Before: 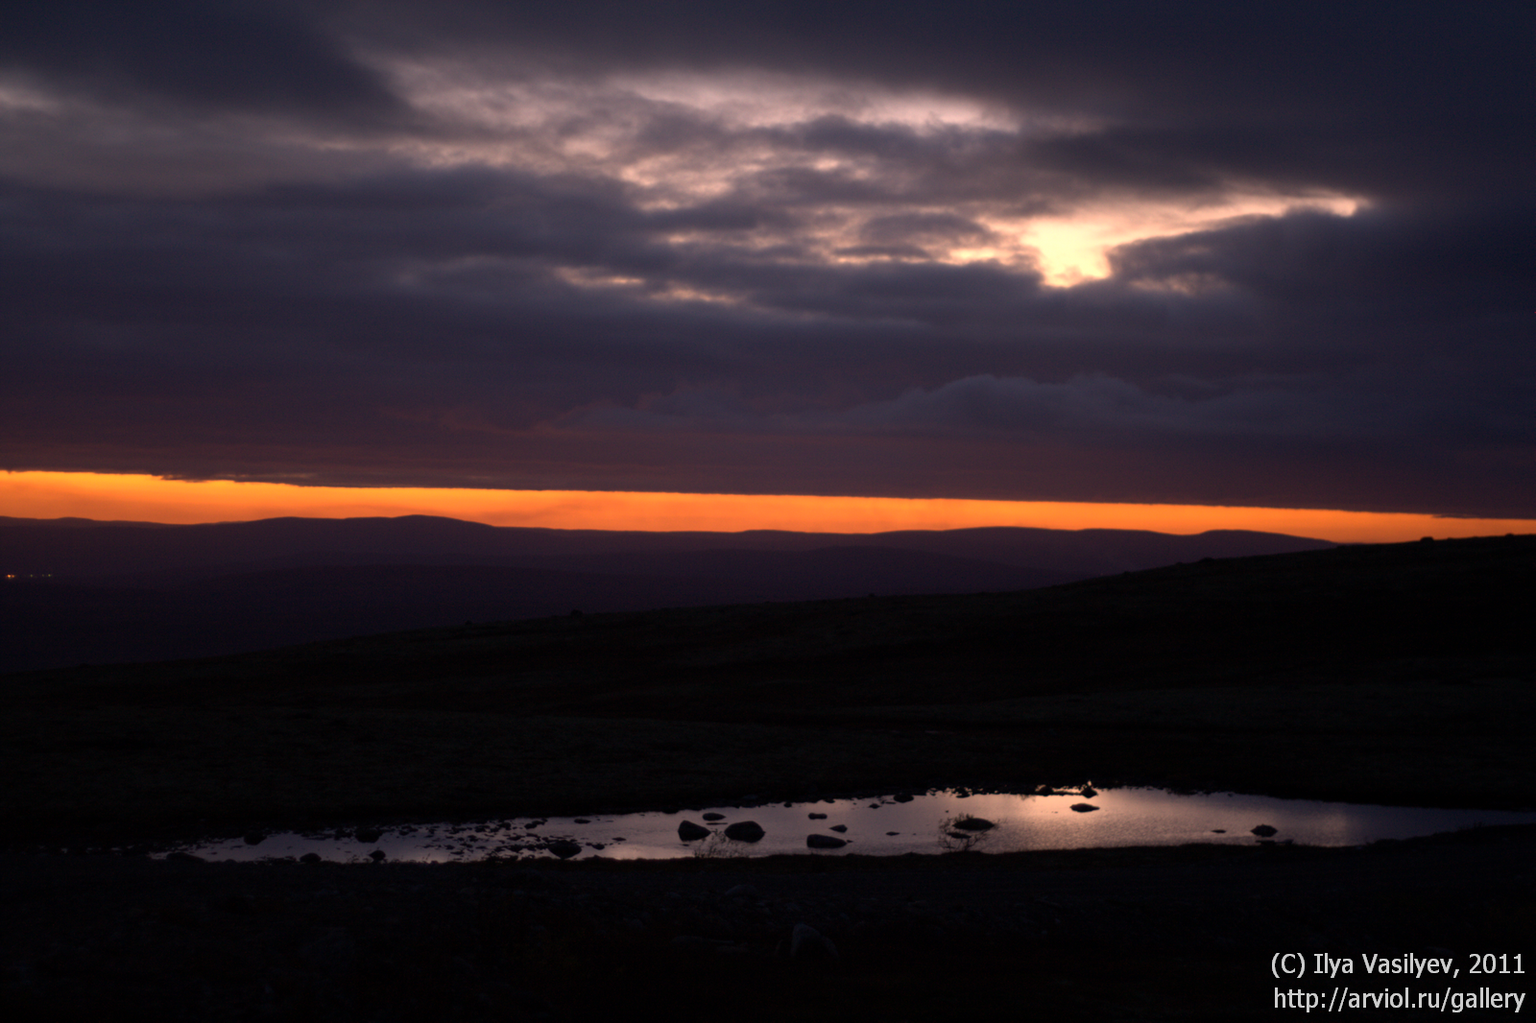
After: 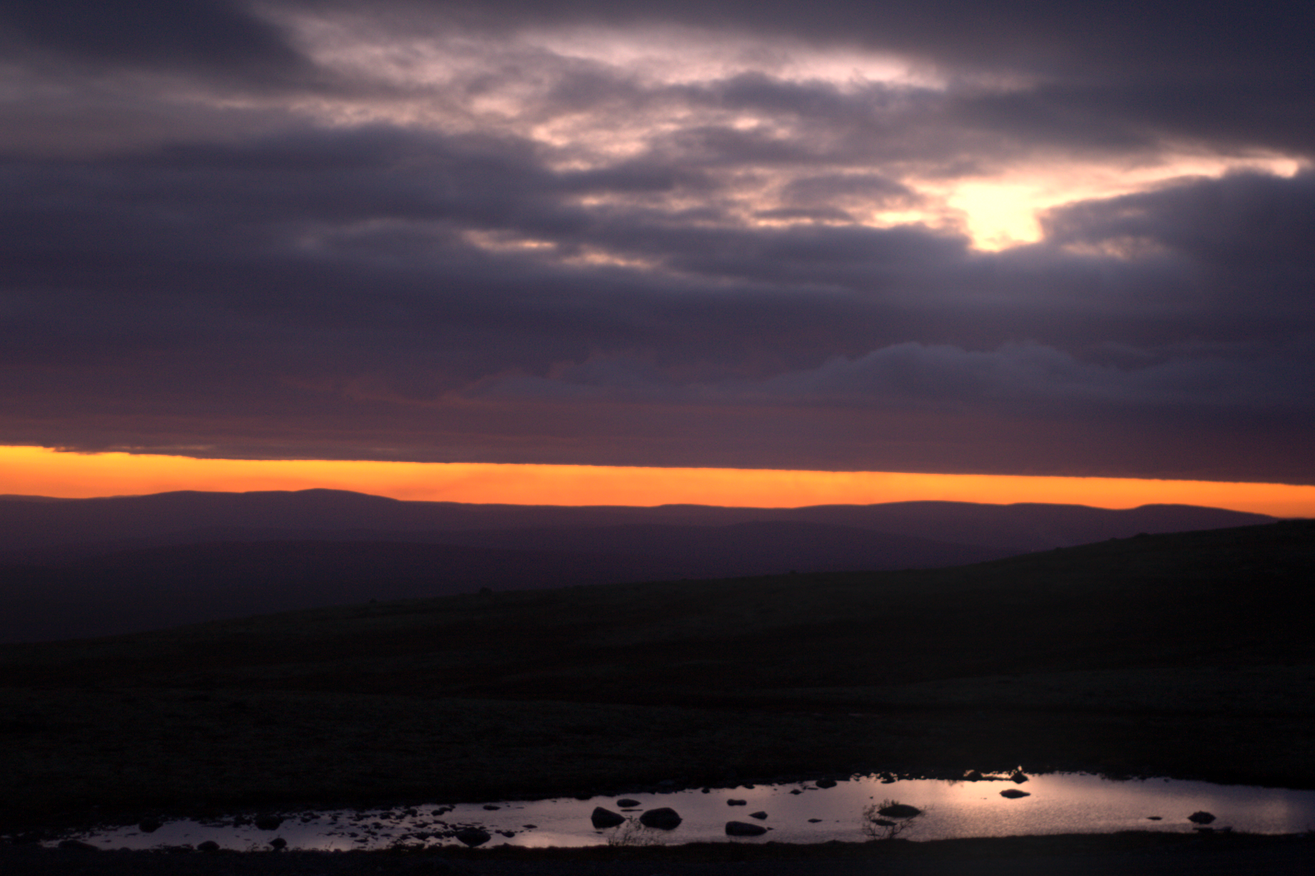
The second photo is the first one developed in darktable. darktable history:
exposure: exposure 0.376 EV, compensate highlight preservation false
crop and rotate: left 7.196%, top 4.574%, right 10.605%, bottom 13.178%
bloom: on, module defaults
